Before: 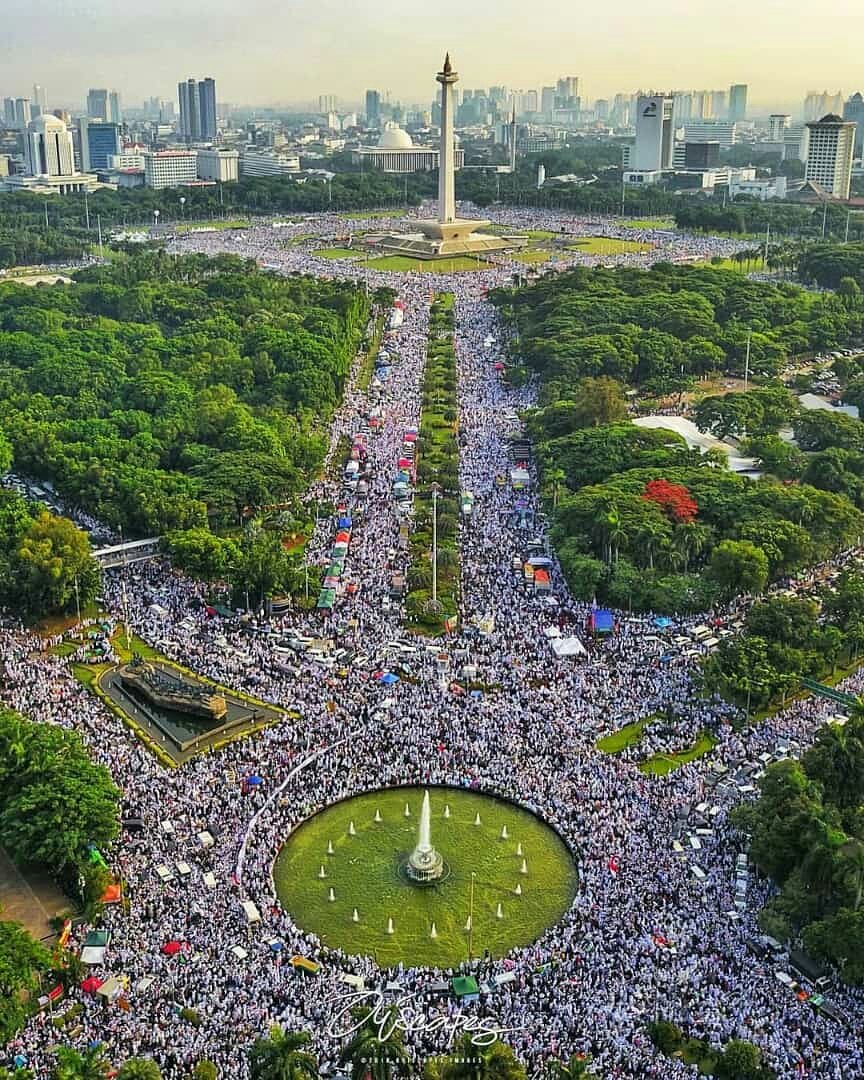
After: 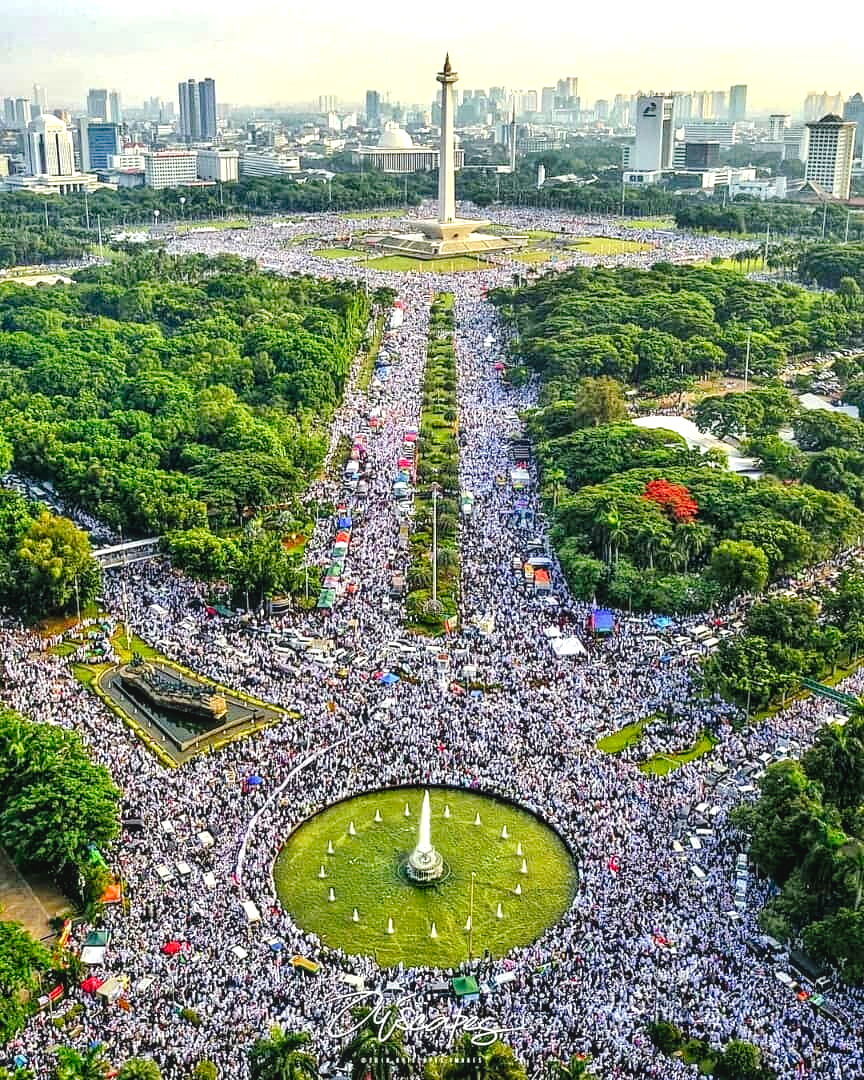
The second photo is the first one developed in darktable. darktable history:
local contrast: on, module defaults
exposure: exposure 0.6 EV, compensate highlight preservation false
tone curve: curves: ch0 [(0, 0) (0.003, 0.048) (0.011, 0.048) (0.025, 0.048) (0.044, 0.049) (0.069, 0.048) (0.1, 0.052) (0.136, 0.071) (0.177, 0.109) (0.224, 0.157) (0.277, 0.233) (0.335, 0.32) (0.399, 0.404) (0.468, 0.496) (0.543, 0.582) (0.623, 0.653) (0.709, 0.738) (0.801, 0.811) (0.898, 0.895) (1, 1)], preserve colors none
